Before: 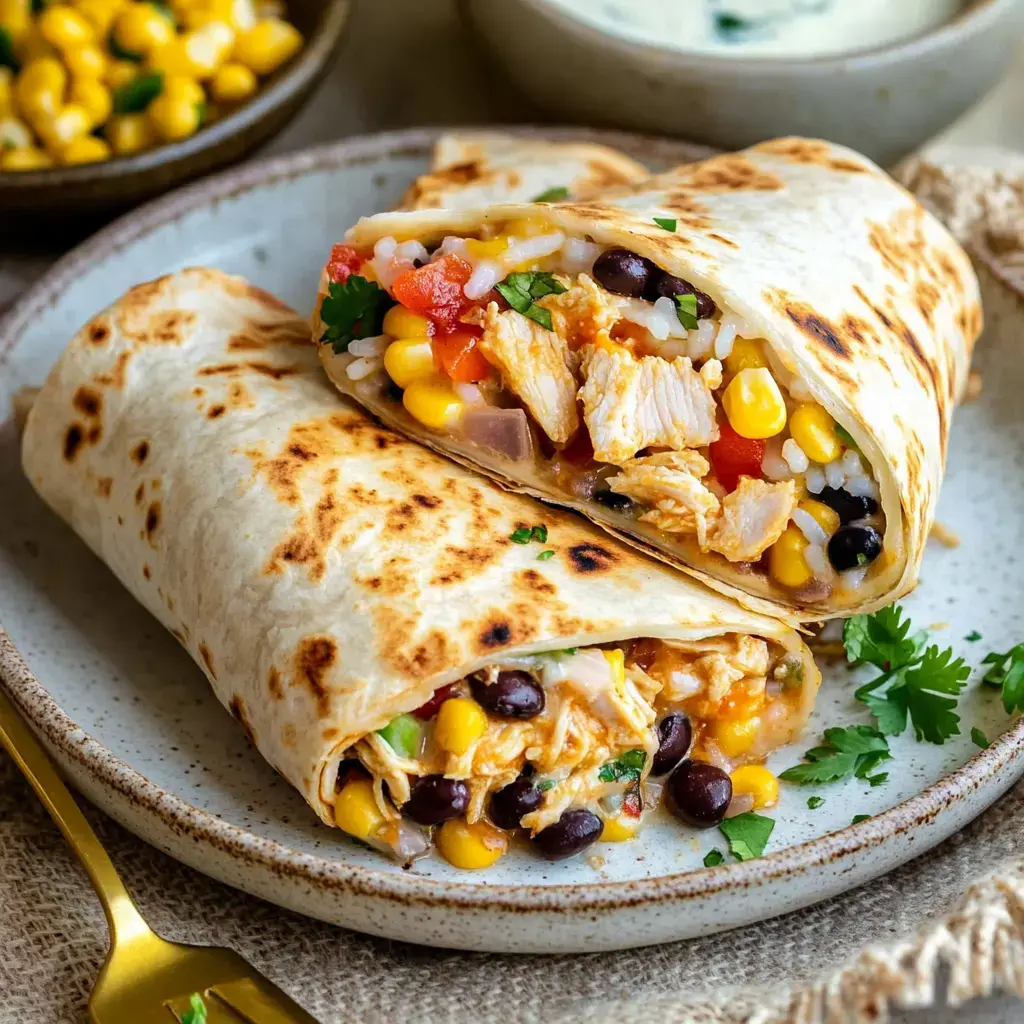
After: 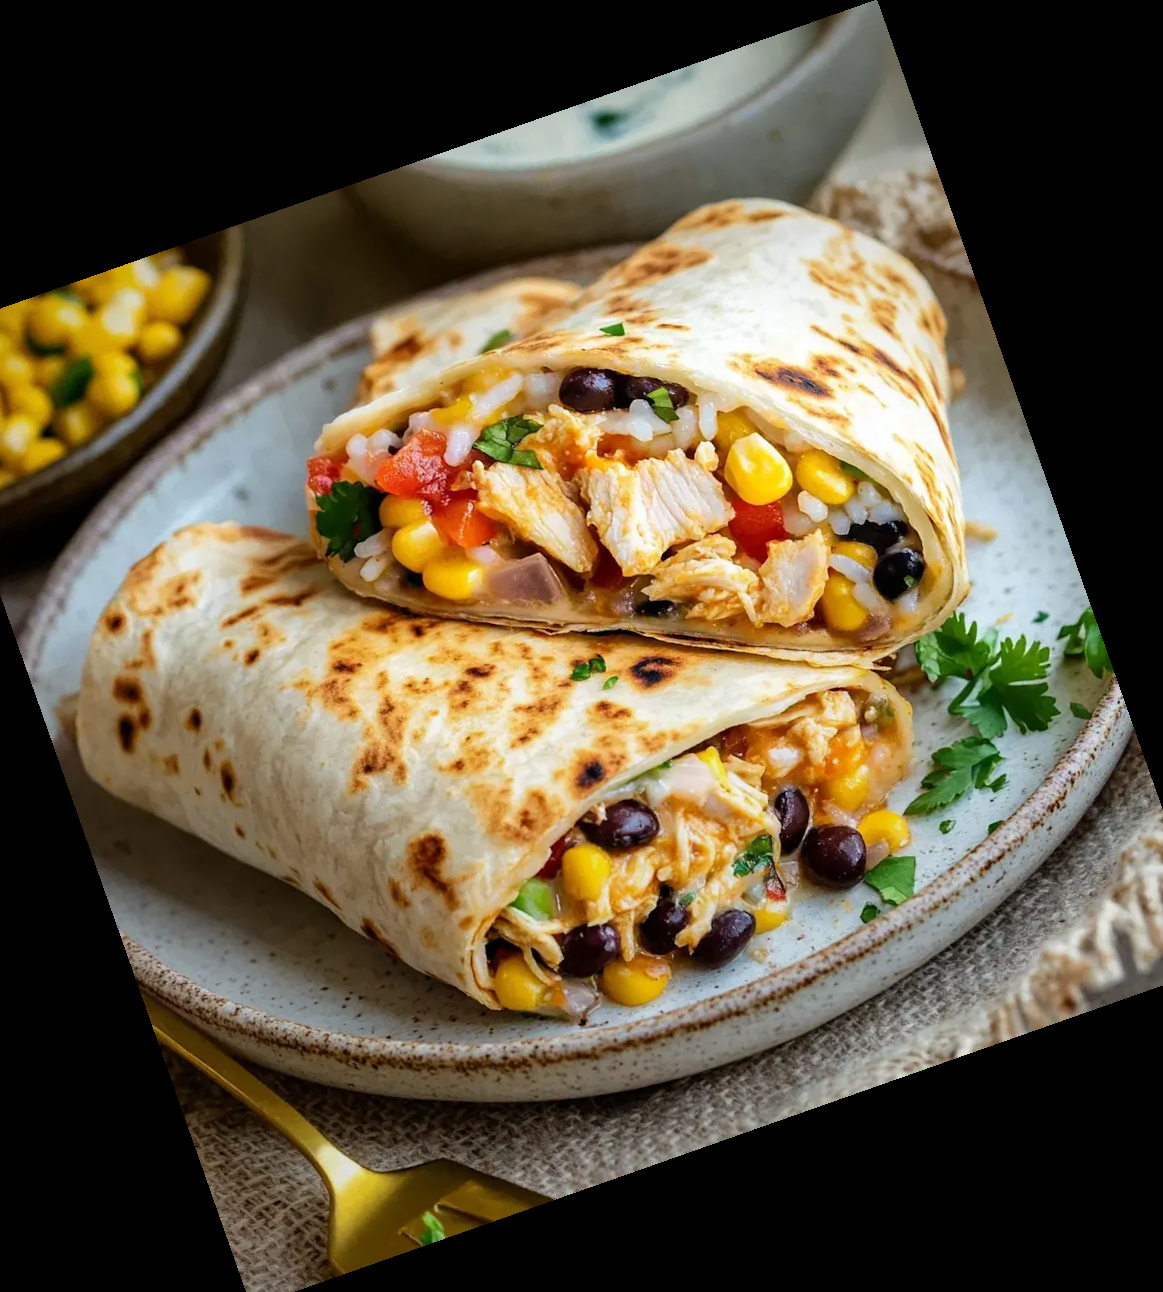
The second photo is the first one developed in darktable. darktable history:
vignetting: brightness -0.629, saturation -0.007, center (-0.028, 0.239)
graduated density: rotation -180°, offset 24.95
crop and rotate: angle 19.43°, left 6.812%, right 4.125%, bottom 1.087%
